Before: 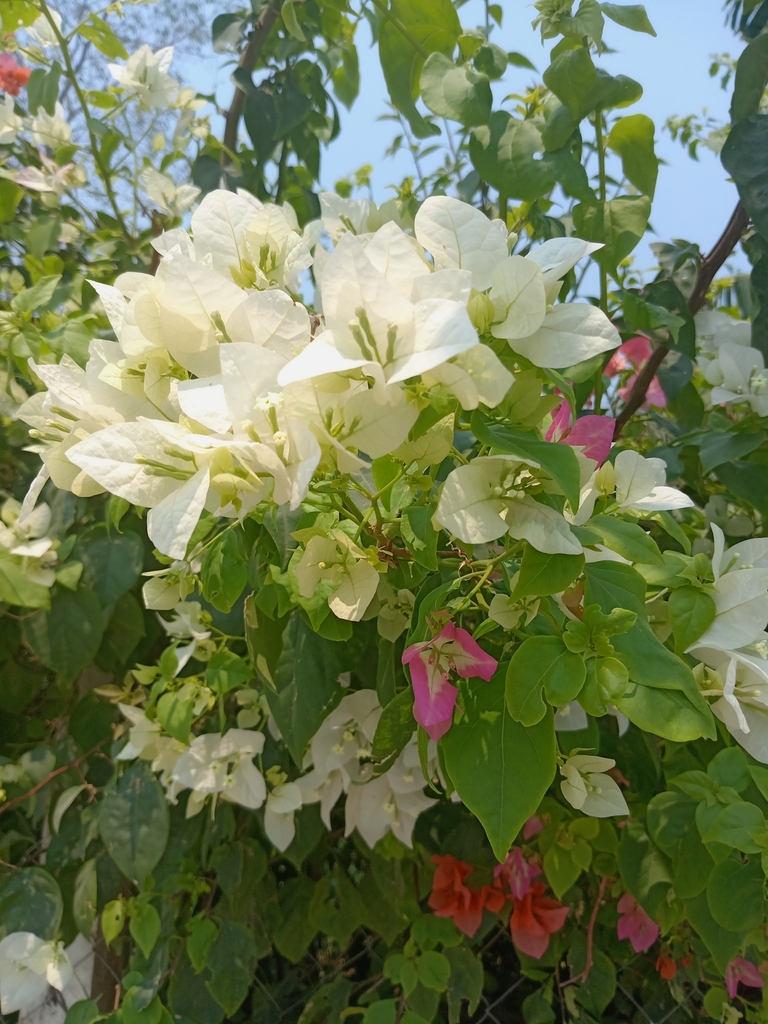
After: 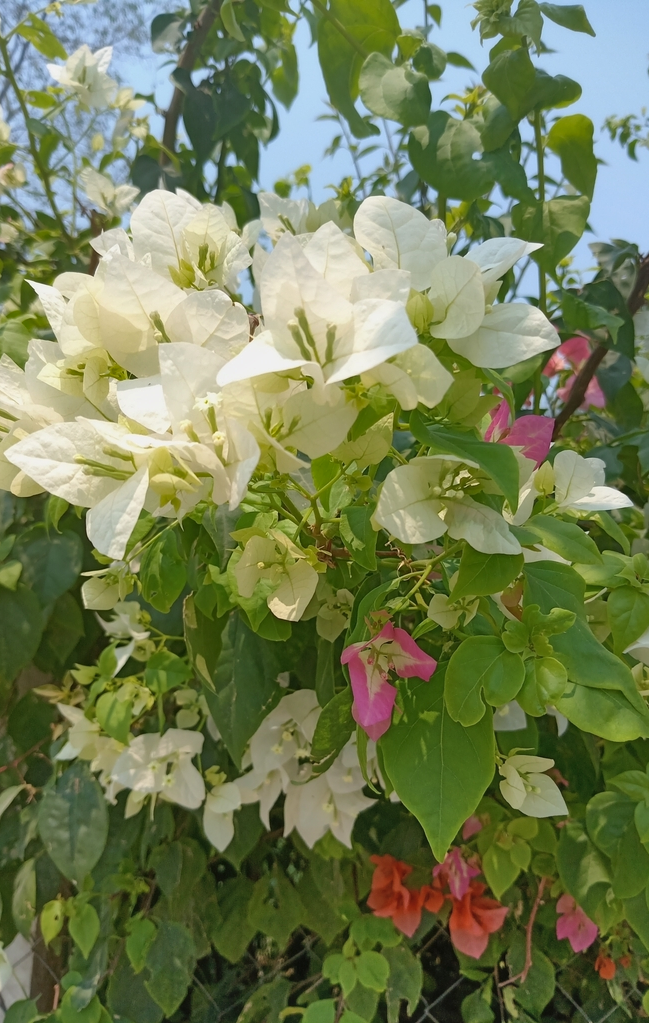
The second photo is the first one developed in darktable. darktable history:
shadows and highlights: shadows 61.28, soften with gaussian
crop: left 7.971%, right 7.518%
